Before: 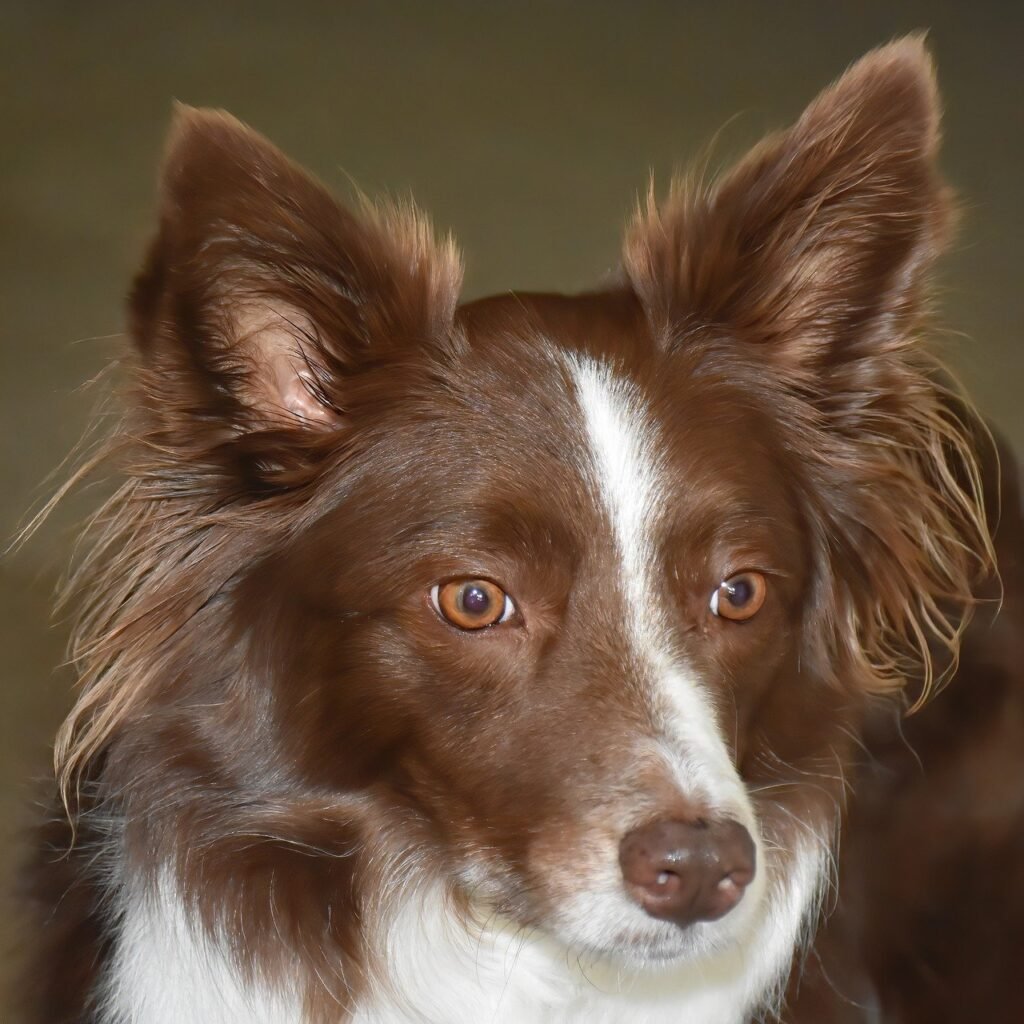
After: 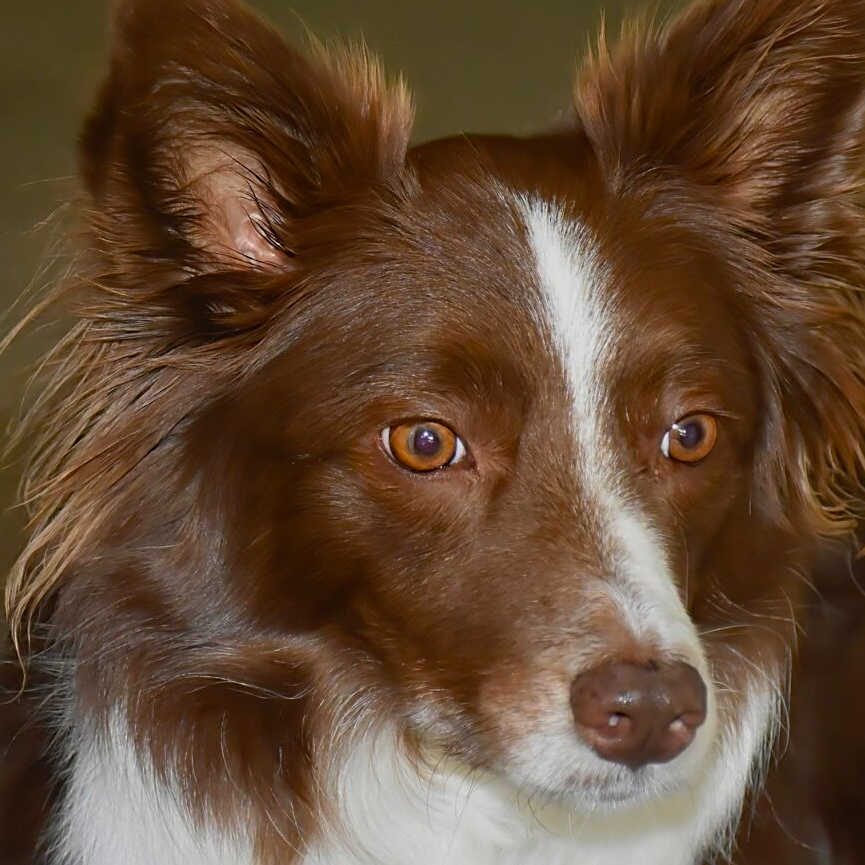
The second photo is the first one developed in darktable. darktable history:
crop and rotate: left 4.842%, top 15.51%, right 10.668%
sharpen: amount 0.478
color balance rgb: perceptual saturation grading › global saturation 25%, global vibrance 20%
exposure: exposure -0.492 EV, compensate highlight preservation false
